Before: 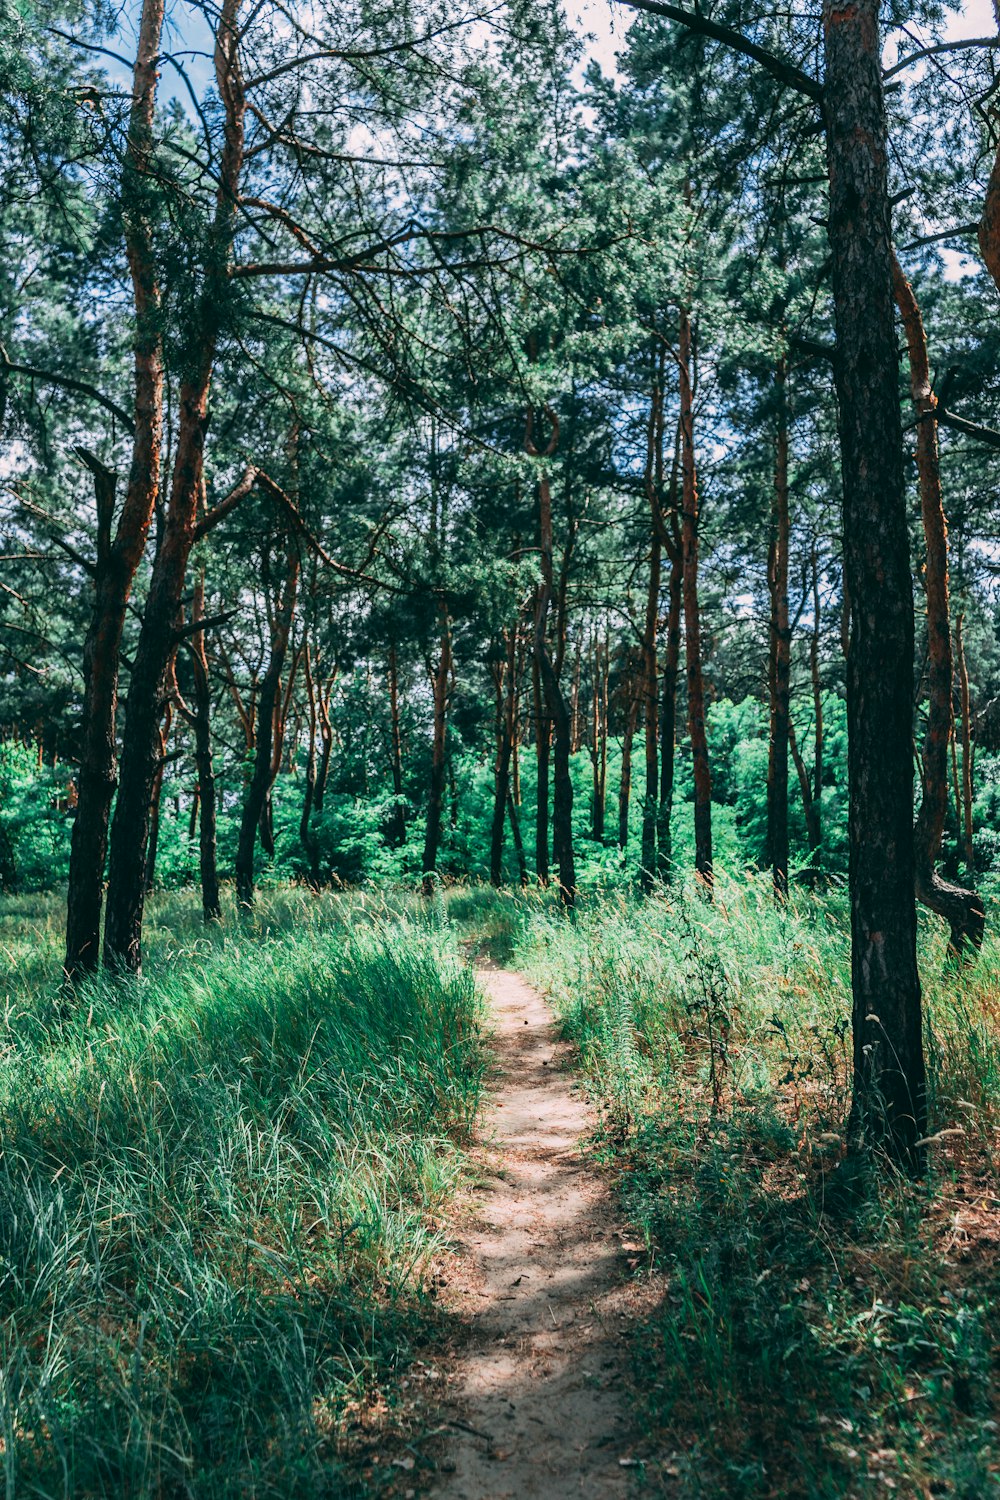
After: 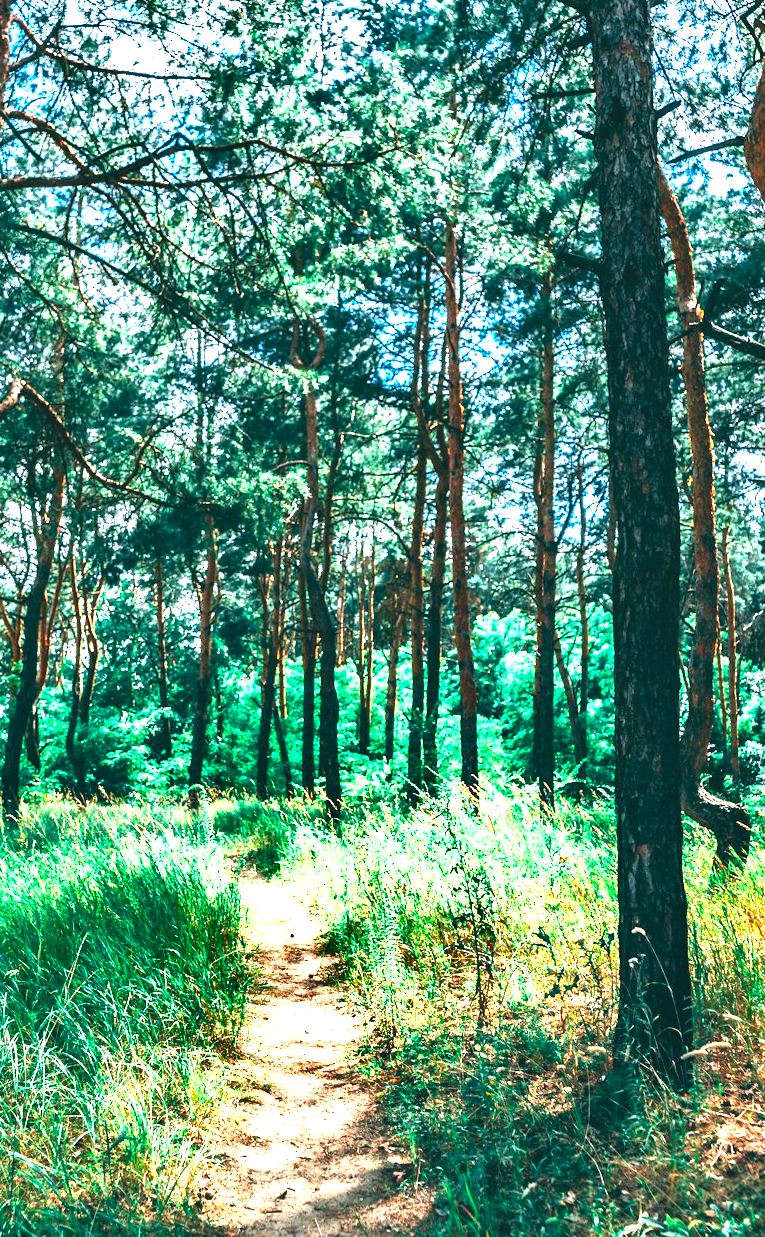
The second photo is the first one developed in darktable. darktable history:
crop: left 23.444%, top 5.838%, bottom 11.682%
shadows and highlights: low approximation 0.01, soften with gaussian
exposure: black level correction 0, exposure 1.544 EV, compensate highlight preservation false
color balance rgb: highlights gain › chroma 1.008%, highlights gain › hue 60.18°, global offset › luminance 0.725%, linear chroma grading › shadows -9.912%, linear chroma grading › global chroma 20.247%, perceptual saturation grading › global saturation 0.065%, global vibrance 35.335%, contrast 10.108%
